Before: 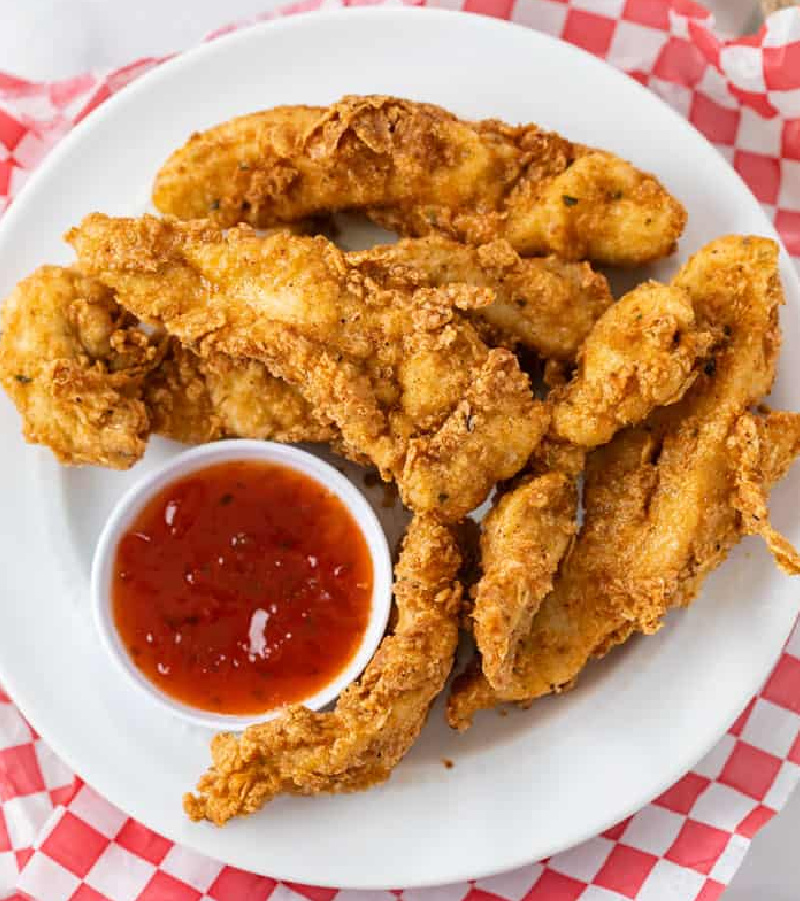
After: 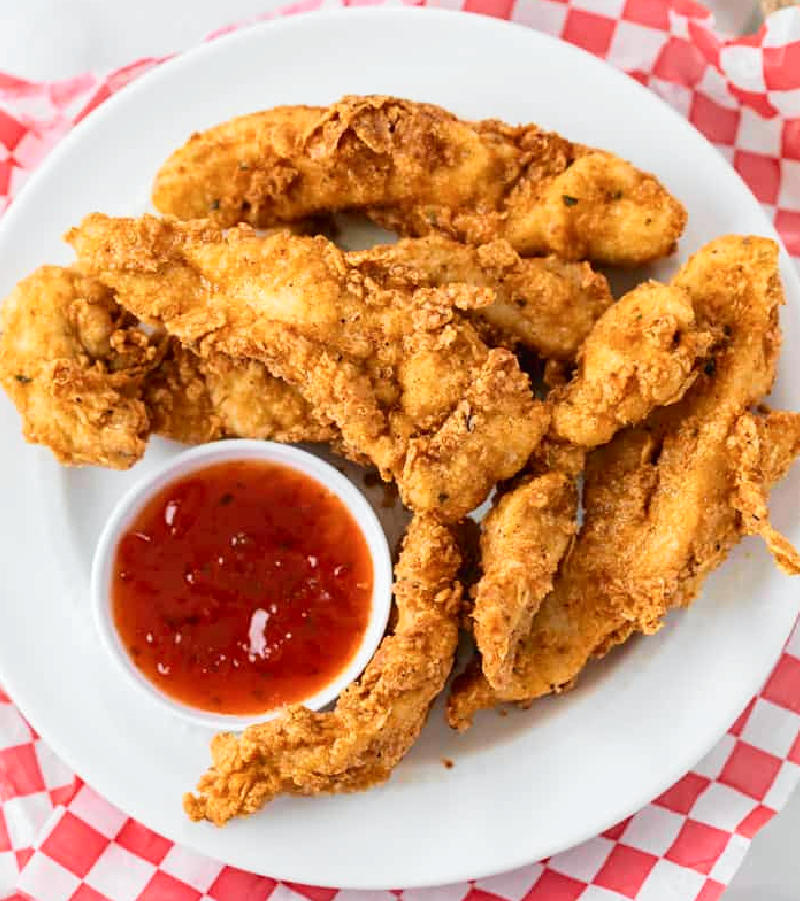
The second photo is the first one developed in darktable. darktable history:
tone curve: curves: ch0 [(0, 0.009) (0.037, 0.035) (0.131, 0.126) (0.275, 0.28) (0.476, 0.514) (0.617, 0.667) (0.704, 0.759) (0.813, 0.863) (0.911, 0.931) (0.997, 1)]; ch1 [(0, 0) (0.318, 0.271) (0.444, 0.438) (0.493, 0.496) (0.508, 0.5) (0.534, 0.535) (0.57, 0.582) (0.65, 0.664) (0.746, 0.764) (1, 1)]; ch2 [(0, 0) (0.246, 0.24) (0.36, 0.381) (0.415, 0.434) (0.476, 0.492) (0.502, 0.499) (0.522, 0.518) (0.533, 0.534) (0.586, 0.598) (0.634, 0.643) (0.706, 0.717) (0.853, 0.83) (1, 0.951)], color space Lab, independent channels, preserve colors none
